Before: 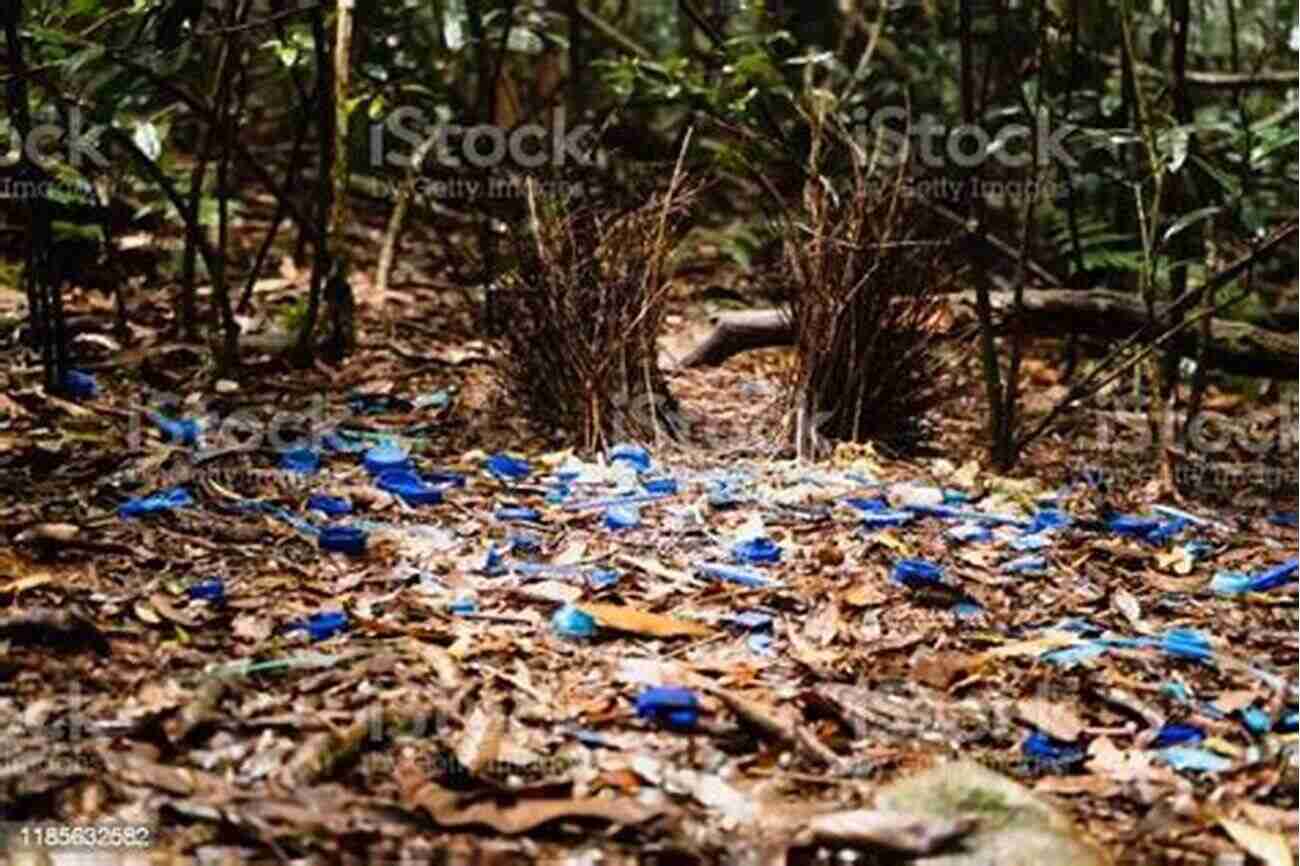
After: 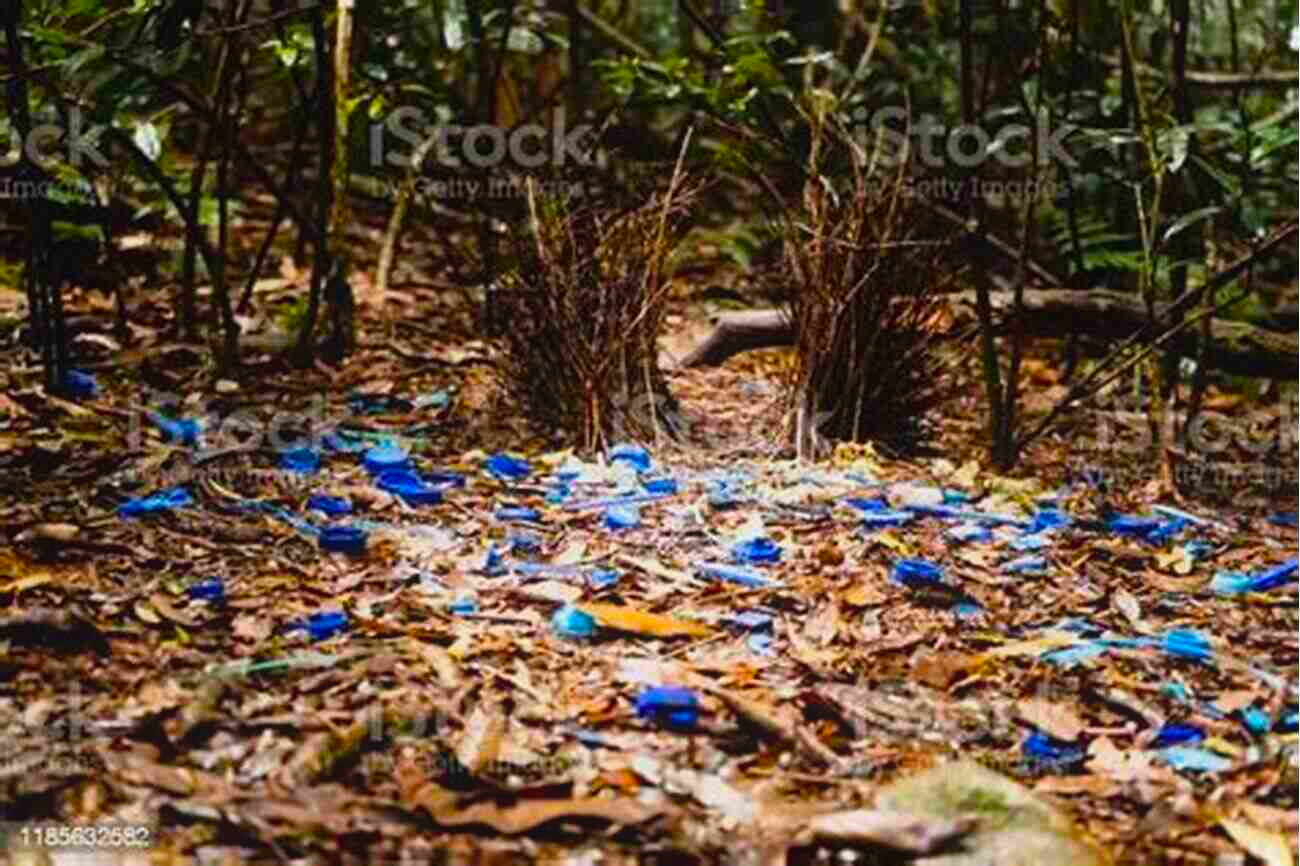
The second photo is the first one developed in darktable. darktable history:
color balance rgb: perceptual saturation grading › global saturation 25%, global vibrance 20%
contrast equalizer: y [[0.439, 0.44, 0.442, 0.457, 0.493, 0.498], [0.5 ×6], [0.5 ×6], [0 ×6], [0 ×6]], mix 0.59
